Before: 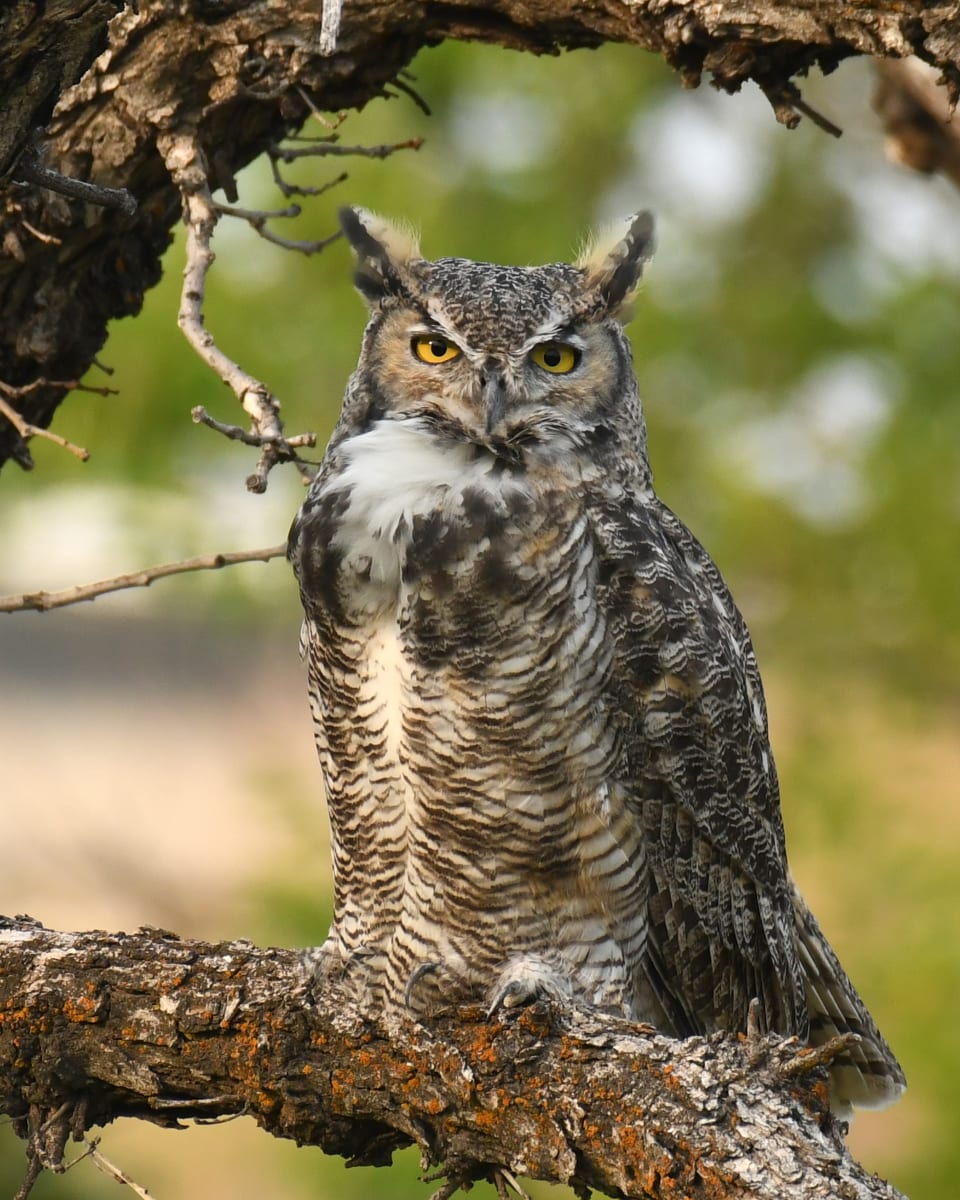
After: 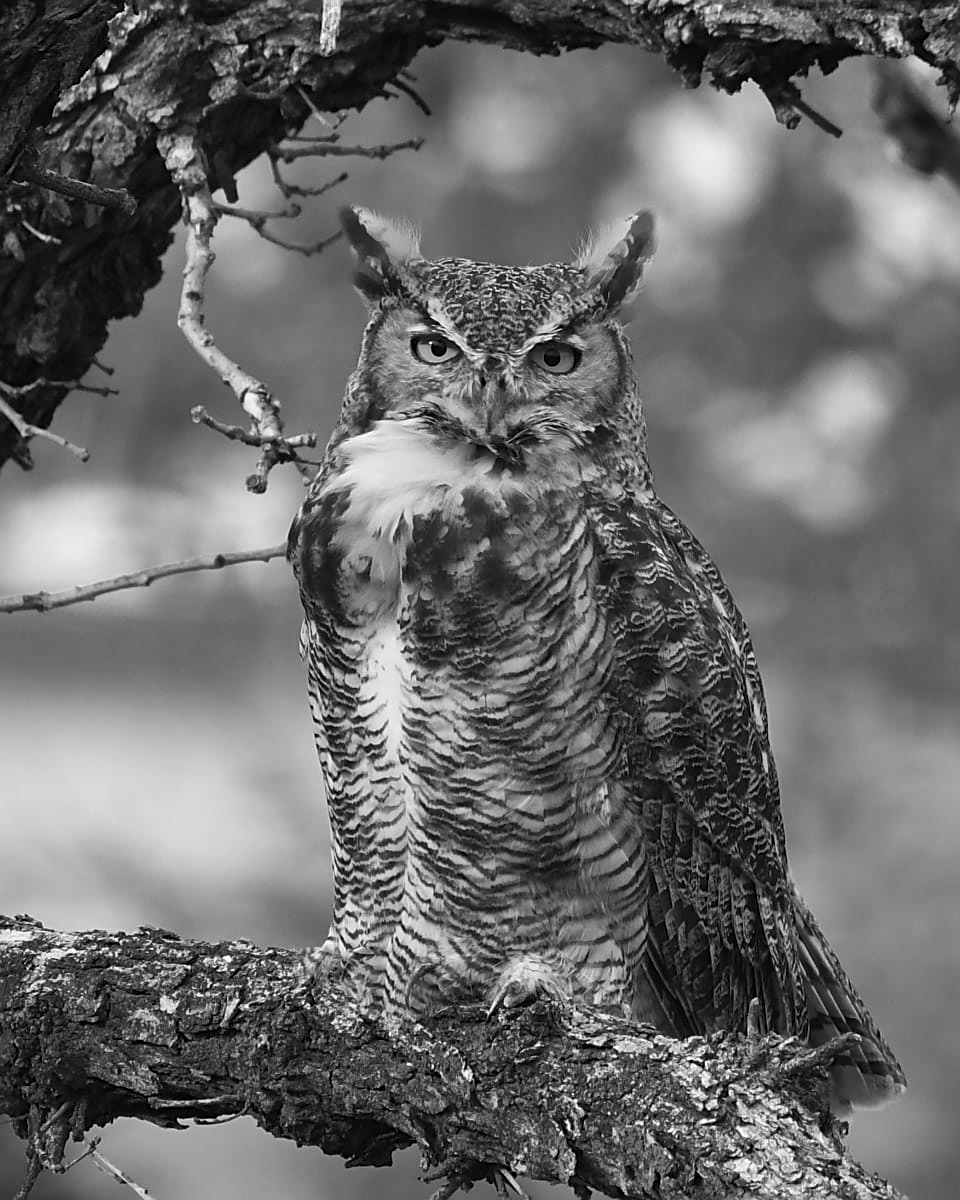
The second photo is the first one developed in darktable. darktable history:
color calibration: output gray [0.25, 0.35, 0.4, 0], illuminant as shot in camera, x 0.358, y 0.373, temperature 4628.91 K
sharpen: on, module defaults
